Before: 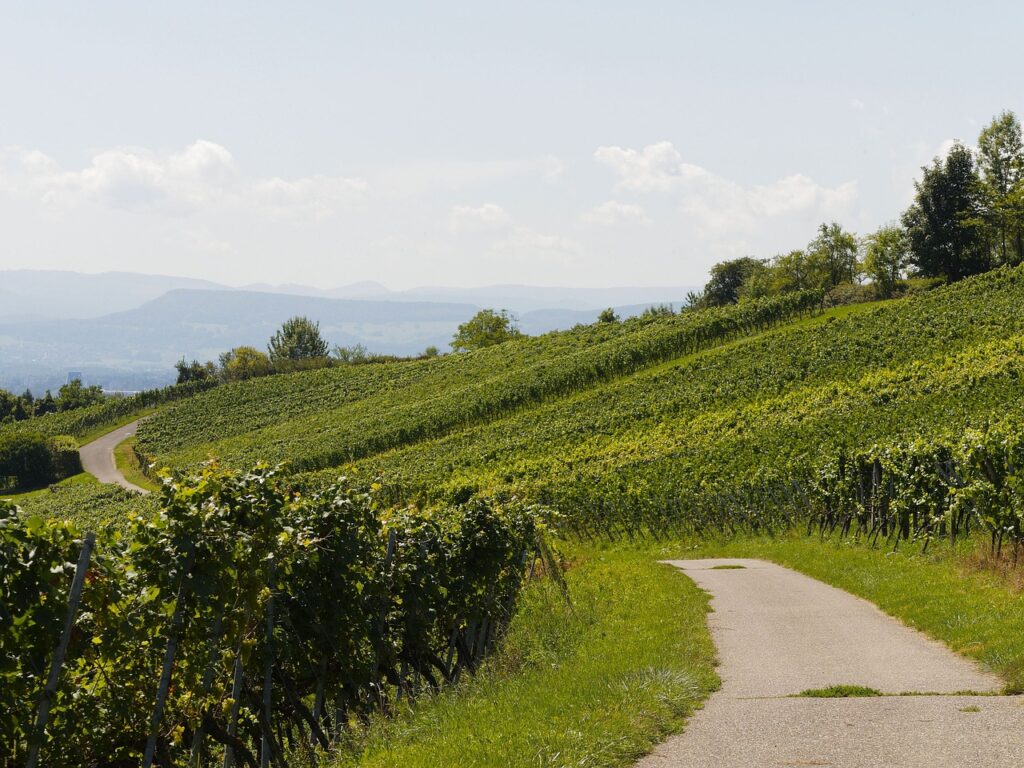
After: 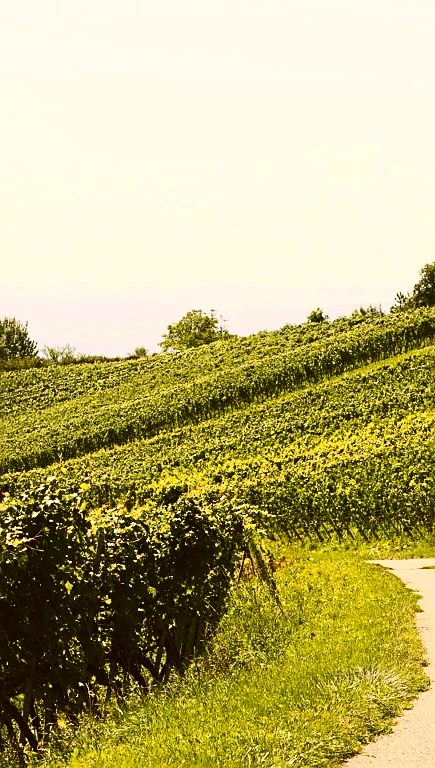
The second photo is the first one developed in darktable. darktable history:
crop: left 28.434%, right 29.08%
exposure: black level correction 0, exposure 0.499 EV, compensate highlight preservation false
sharpen: on, module defaults
contrast brightness saturation: contrast 0.393, brightness 0.099
color correction: highlights a* 8.98, highlights b* 15.34, shadows a* -0.429, shadows b* 26.08
